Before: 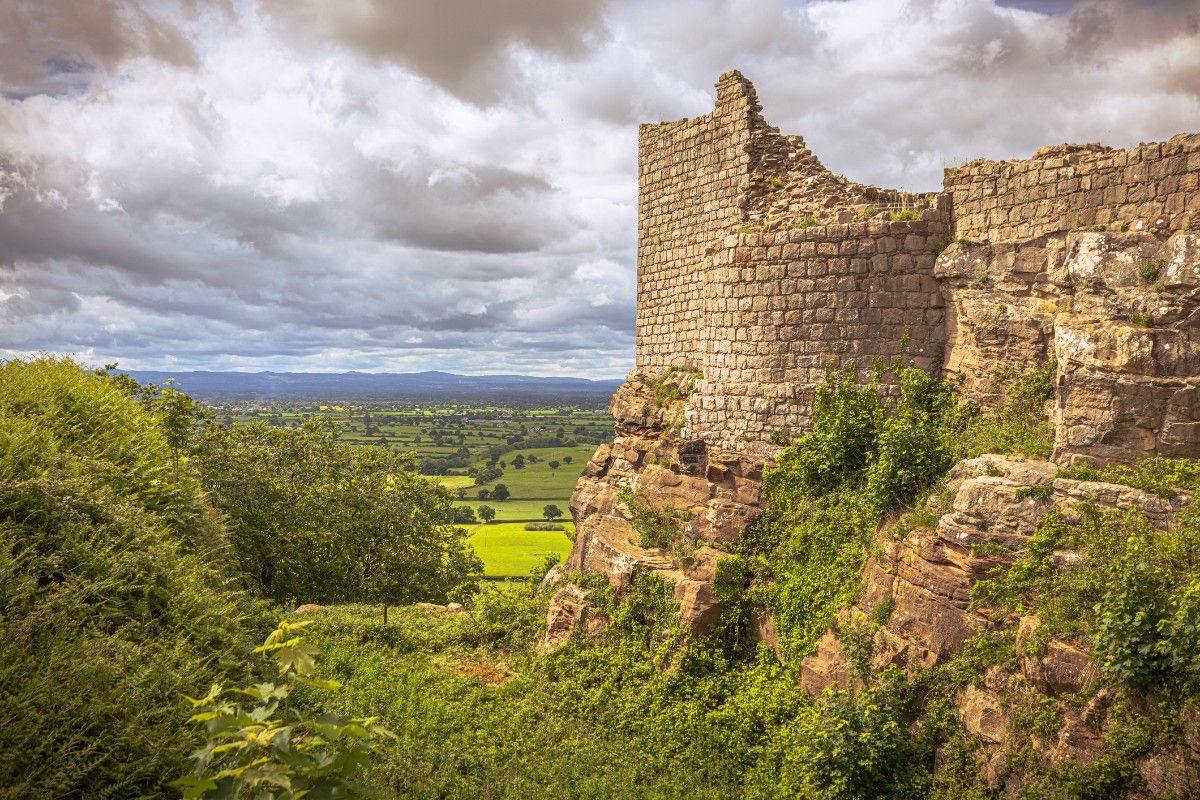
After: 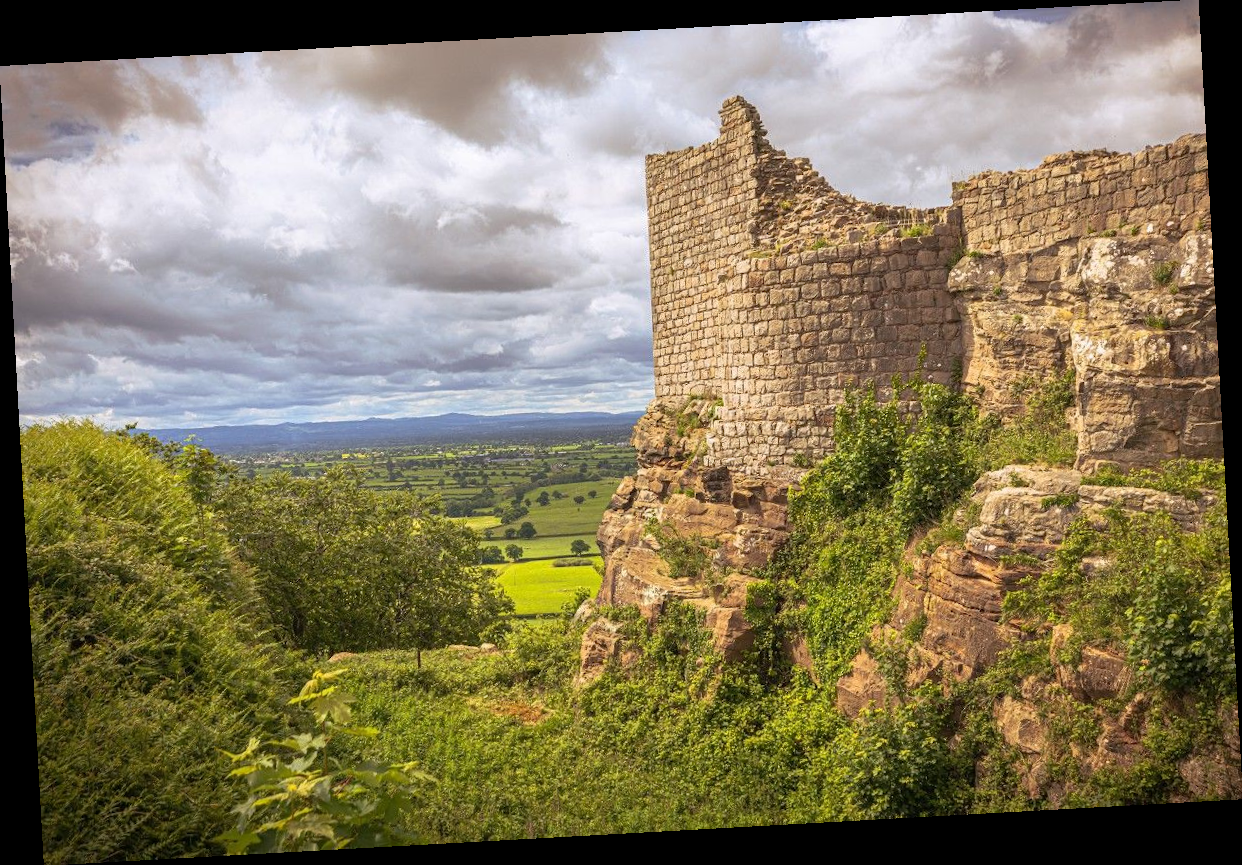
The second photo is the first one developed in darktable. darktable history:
rotate and perspective: rotation -3.18°, automatic cropping off
rgb levels: preserve colors max RGB
